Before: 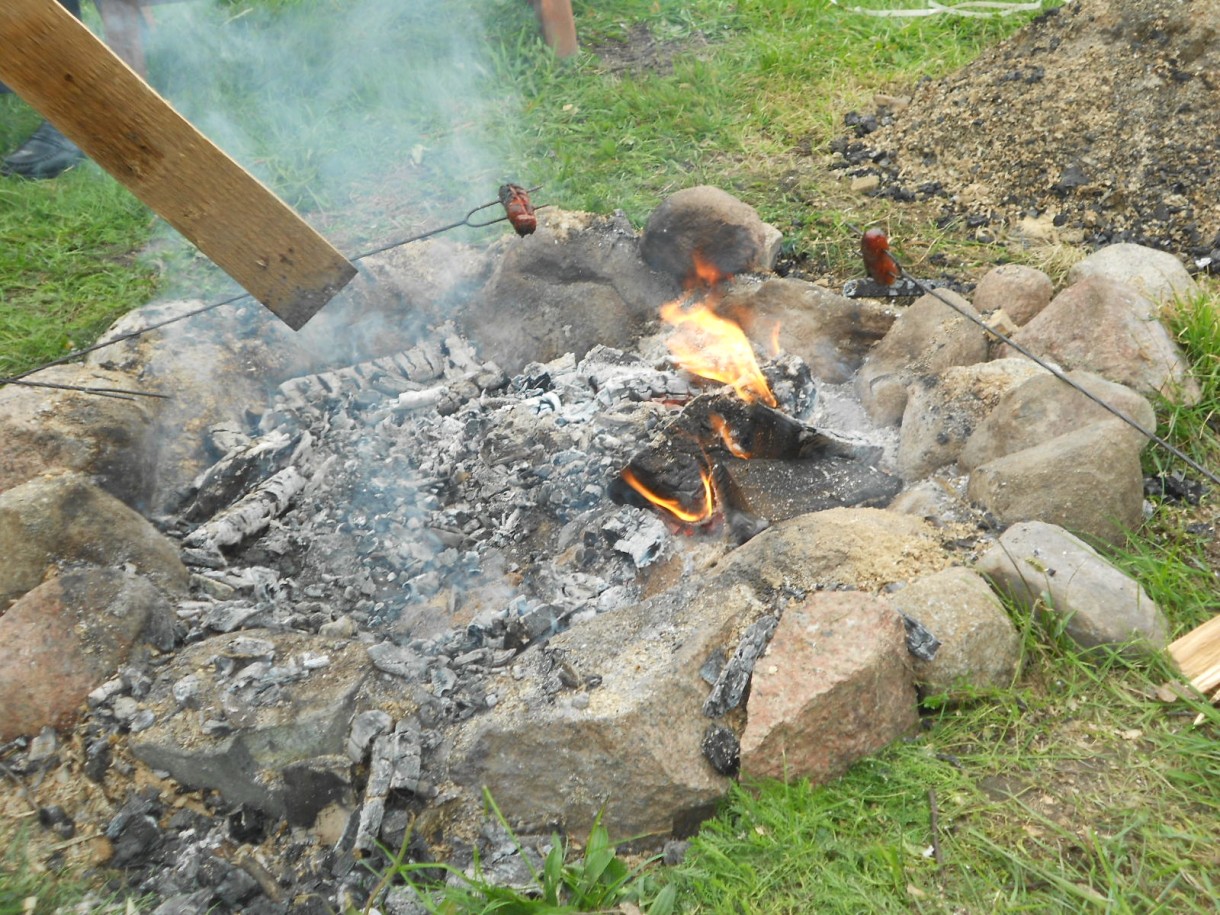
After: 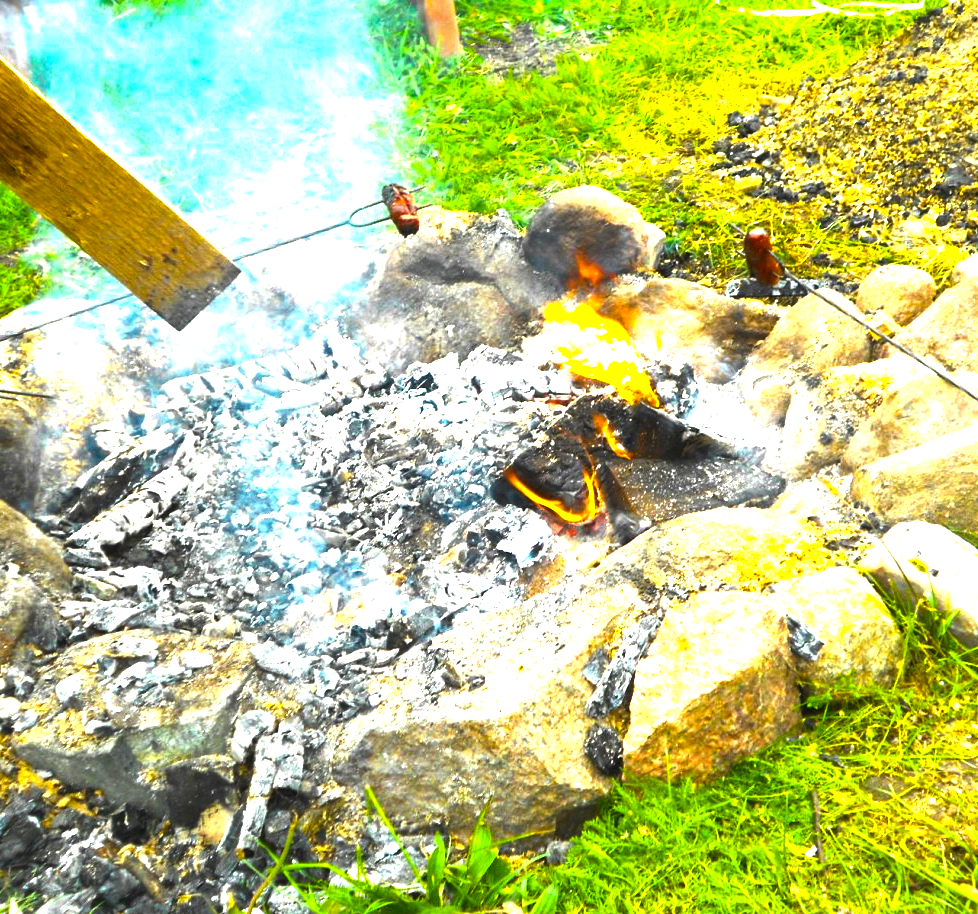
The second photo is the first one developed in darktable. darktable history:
color balance rgb: linear chroma grading › shadows -30%, linear chroma grading › global chroma 35%, perceptual saturation grading › global saturation 75%, perceptual saturation grading › shadows -30%, perceptual brilliance grading › highlights 75%, perceptual brilliance grading › shadows -30%, global vibrance 35%
crop and rotate: left 9.597%, right 10.195%
